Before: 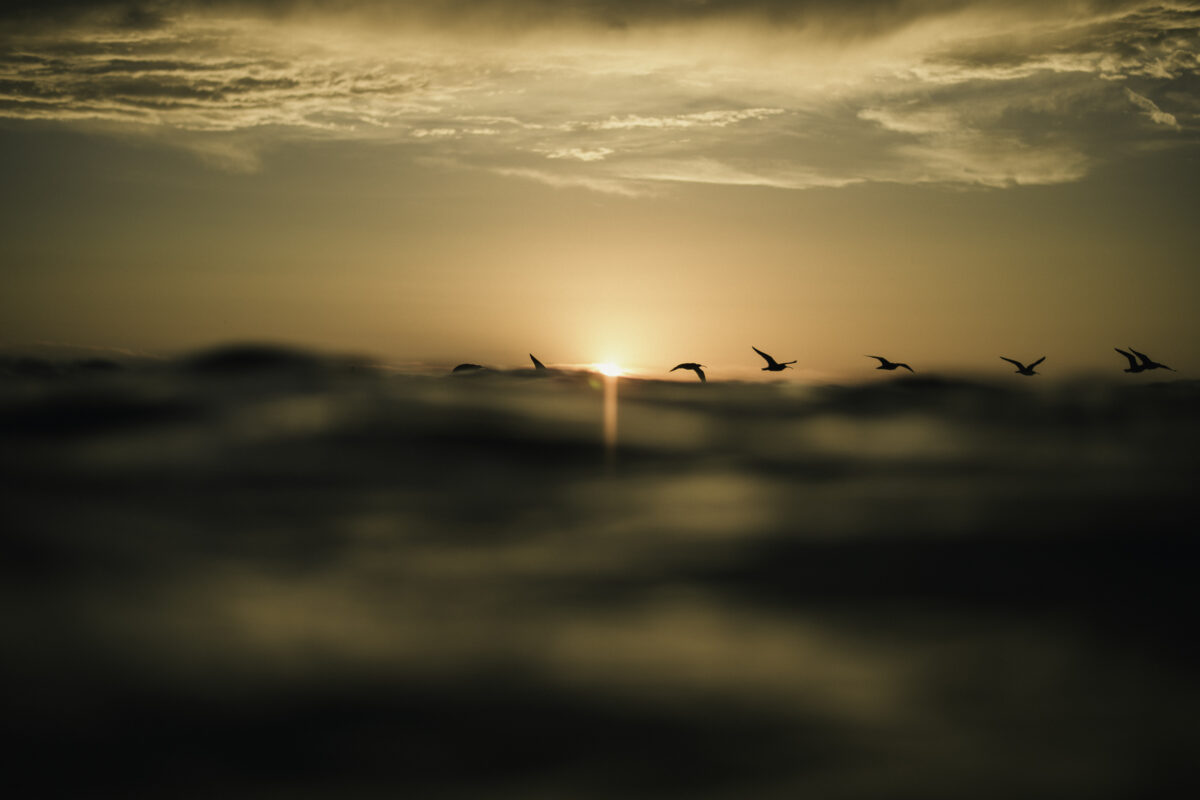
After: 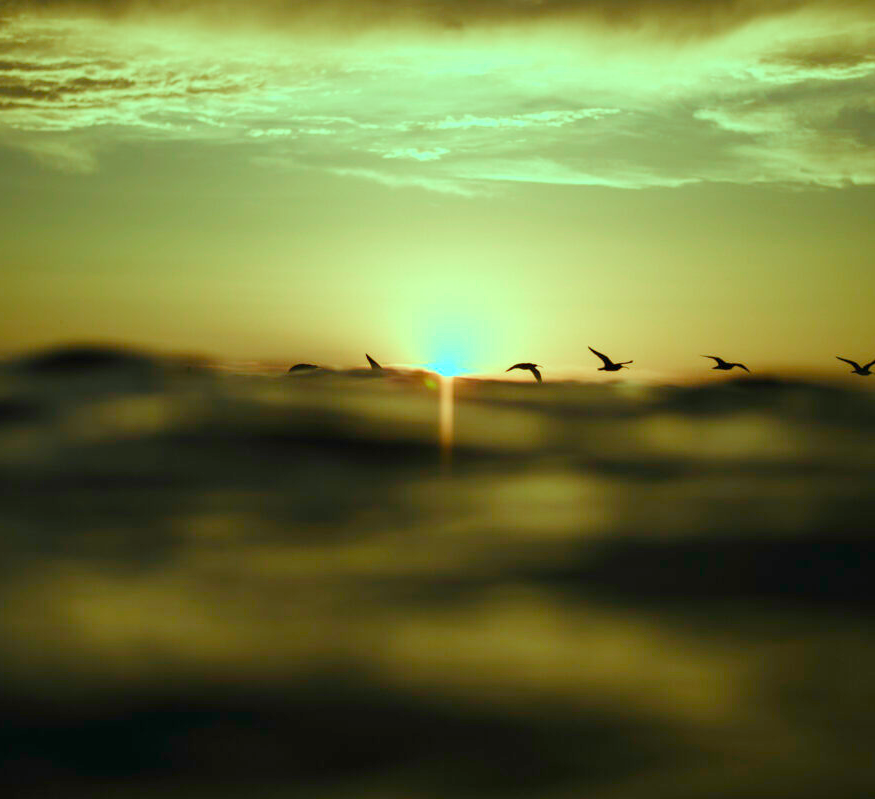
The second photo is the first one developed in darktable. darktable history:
crop: left 13.717%, top 0%, right 13.299%
color balance rgb: highlights gain › luminance 20.006%, highlights gain › chroma 13.126%, highlights gain › hue 174.59°, perceptual saturation grading › global saturation 20%, perceptual saturation grading › highlights -25.83%, perceptual saturation grading › shadows 24.119%, global vibrance 20%
